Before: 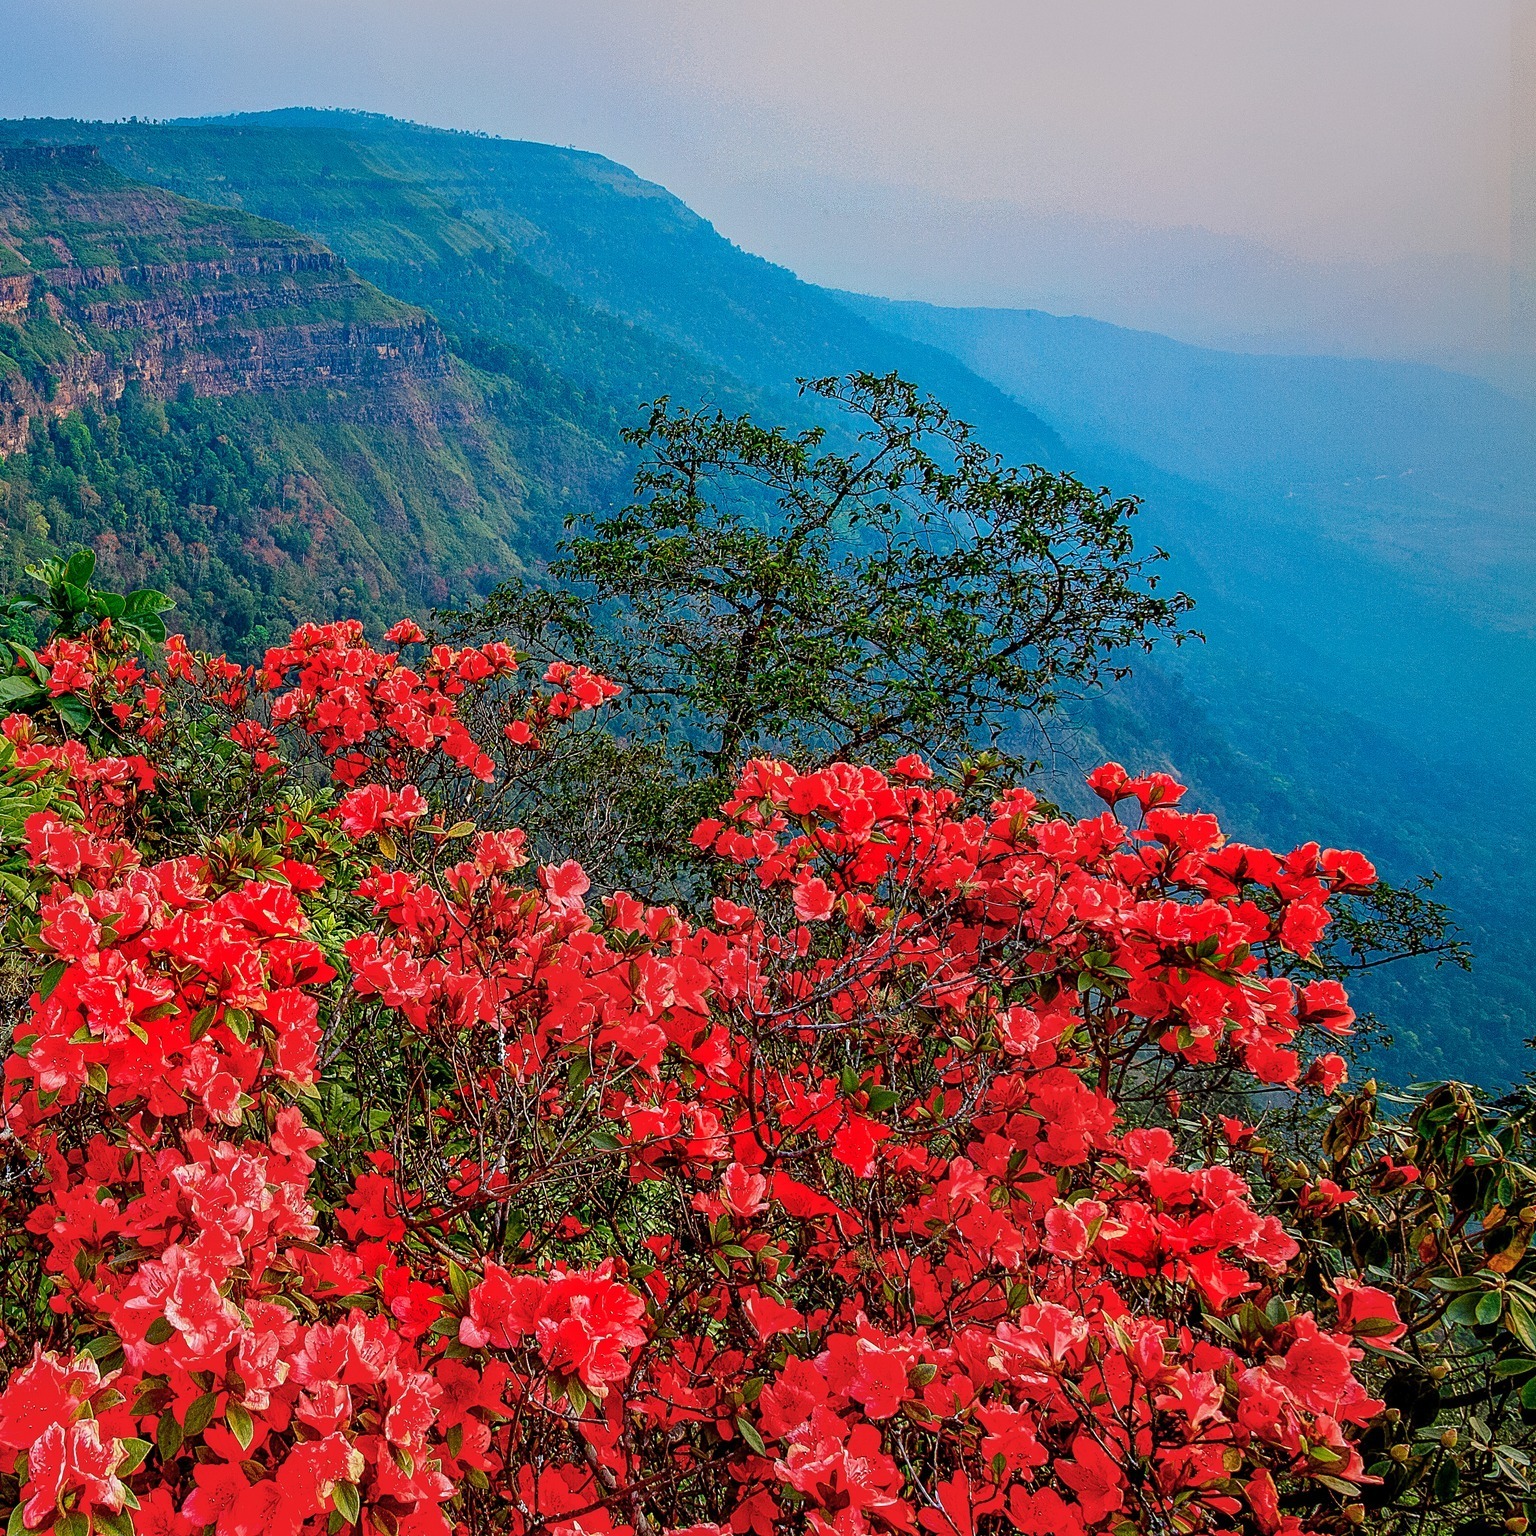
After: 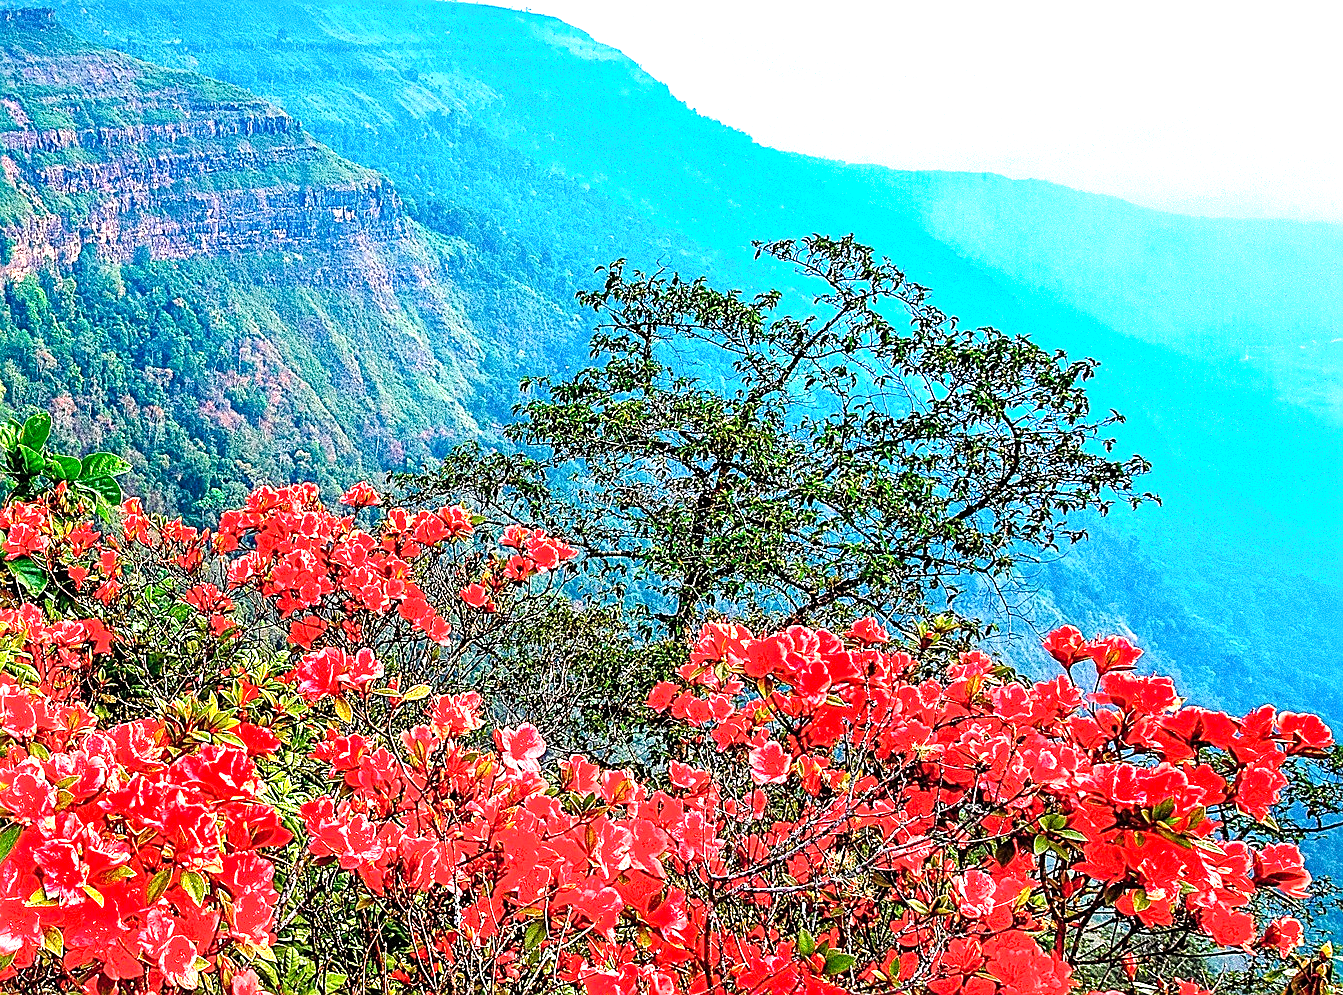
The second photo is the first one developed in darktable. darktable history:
tone curve: curves: ch0 [(0, 0) (0.003, 0.002) (0.011, 0.009) (0.025, 0.019) (0.044, 0.031) (0.069, 0.044) (0.1, 0.061) (0.136, 0.087) (0.177, 0.127) (0.224, 0.172) (0.277, 0.226) (0.335, 0.295) (0.399, 0.367) (0.468, 0.445) (0.543, 0.536) (0.623, 0.626) (0.709, 0.717) (0.801, 0.806) (0.898, 0.889) (1, 1)], preserve colors none
crop: left 2.878%, top 8.939%, right 9.64%, bottom 26.237%
tone equalizer: -8 EV -0.771 EV, -7 EV -0.727 EV, -6 EV -0.593 EV, -5 EV -0.376 EV, -3 EV 0.384 EV, -2 EV 0.6 EV, -1 EV 0.676 EV, +0 EV 0.759 EV
sharpen: on, module defaults
exposure: black level correction 0, exposure 1.199 EV, compensate highlight preservation false
